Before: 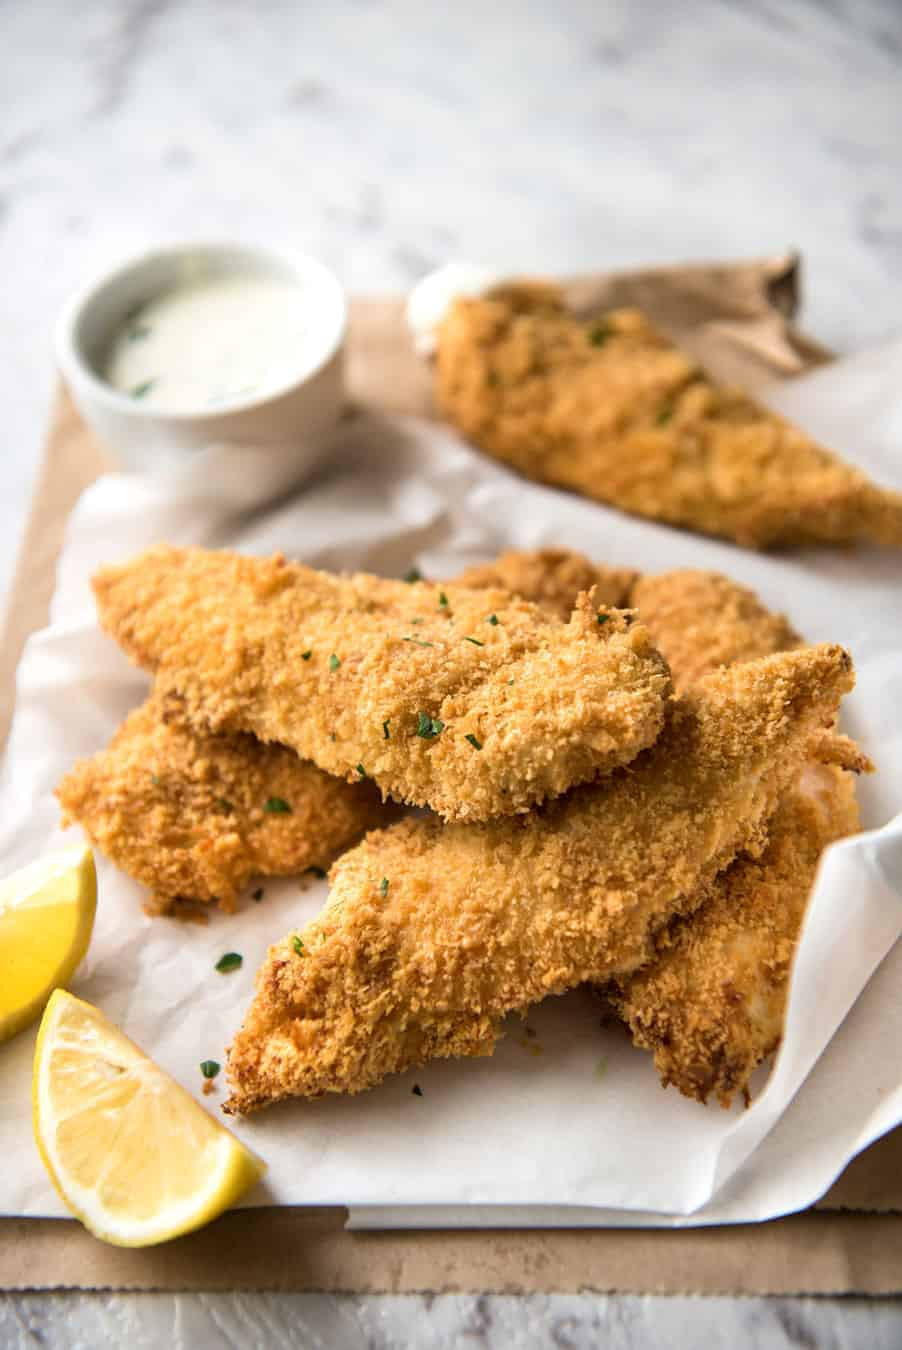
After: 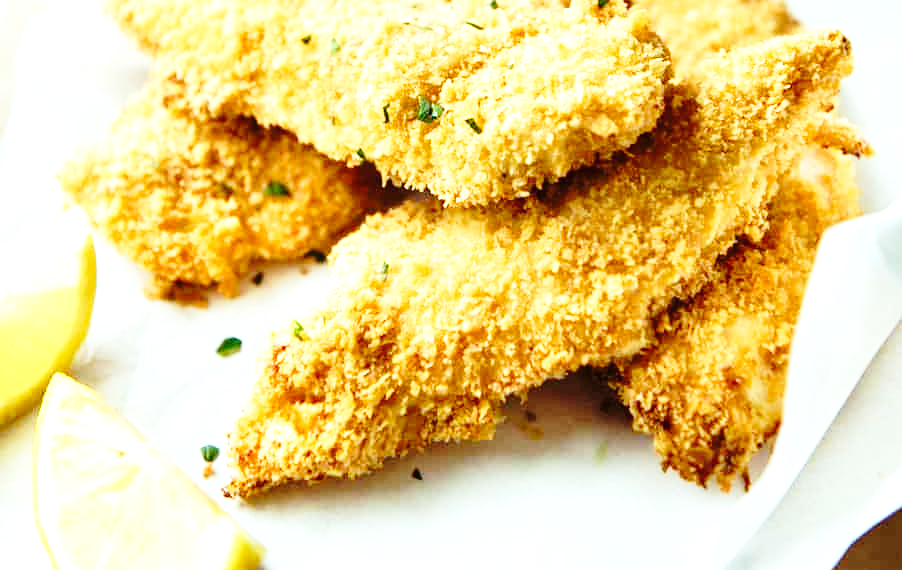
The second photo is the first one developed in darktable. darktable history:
base curve: curves: ch0 [(0, 0) (0.04, 0.03) (0.133, 0.232) (0.448, 0.748) (0.843, 0.968) (1, 1)], preserve colors none
exposure: black level correction 0, exposure 0.699 EV, compensate highlight preservation false
crop: top 45.653%, bottom 12.108%
color balance rgb: highlights gain › chroma 4.027%, highlights gain › hue 200.91°, perceptual saturation grading › global saturation 0.534%
